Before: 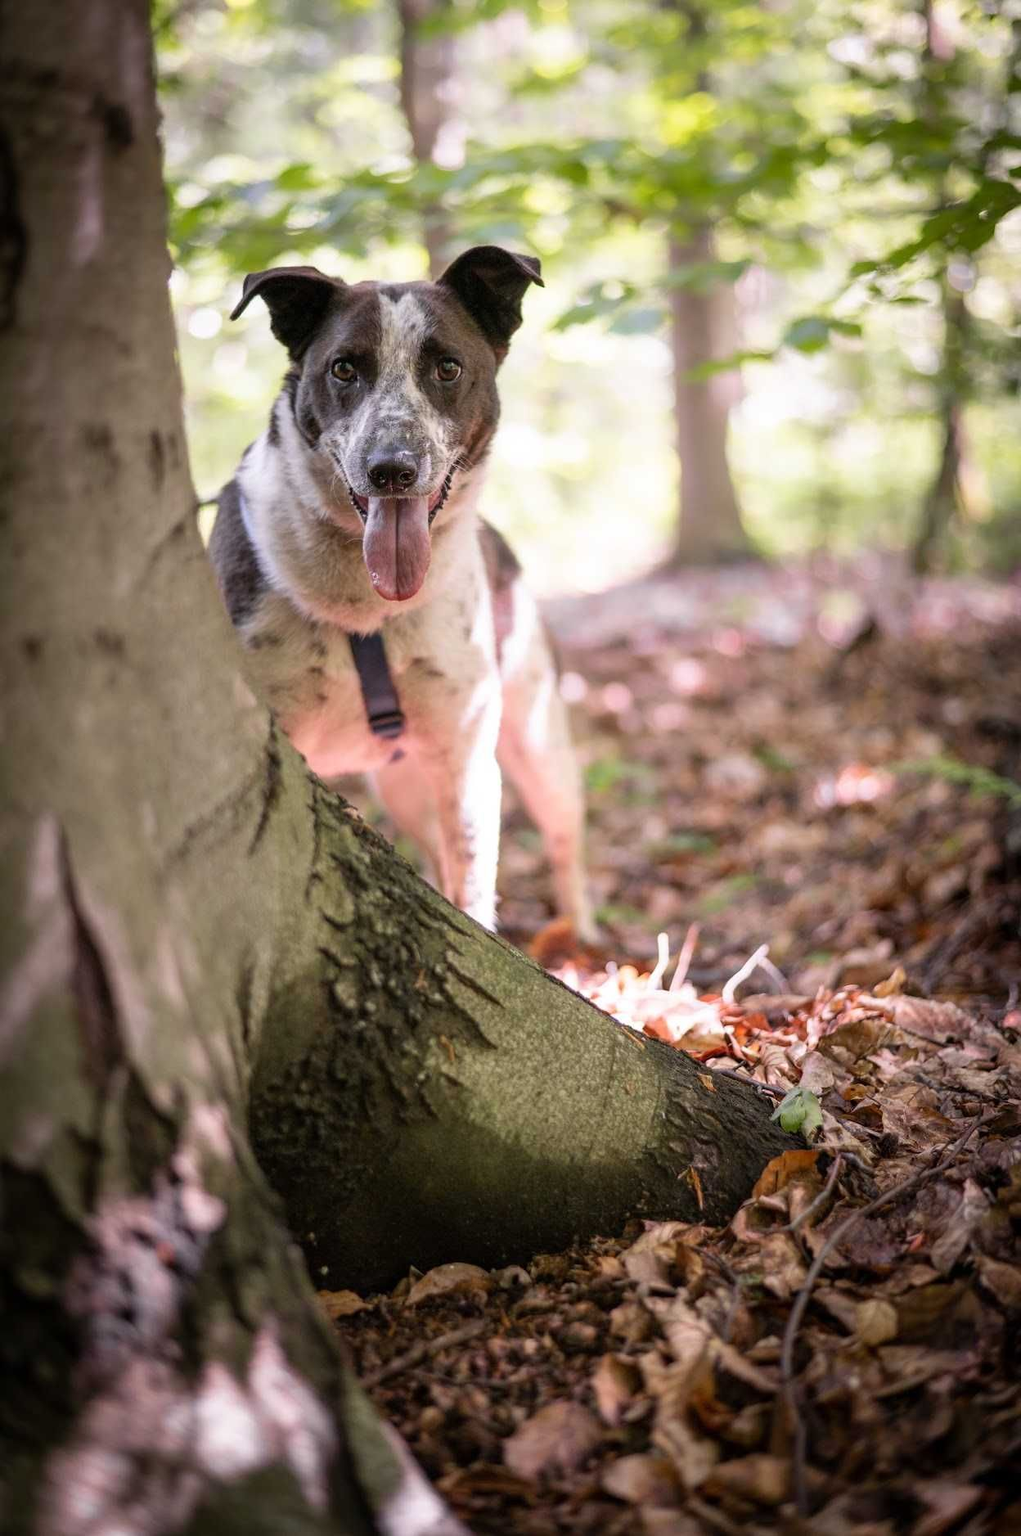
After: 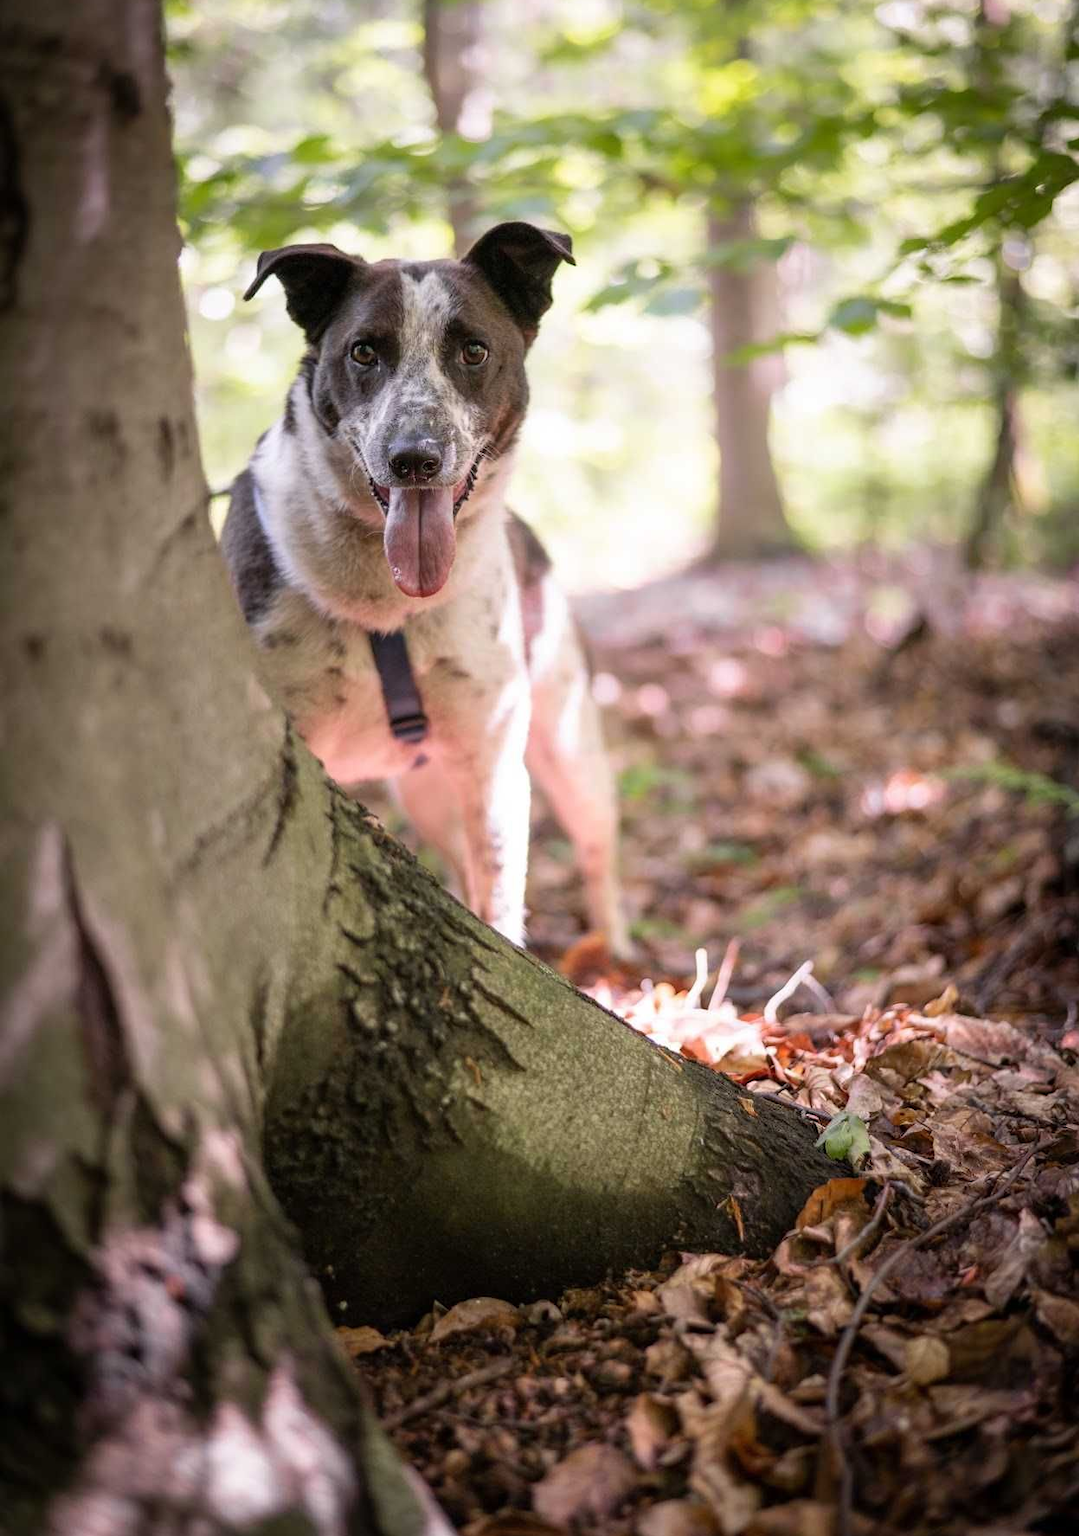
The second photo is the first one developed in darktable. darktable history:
crop and rotate: top 2.348%, bottom 3.056%
